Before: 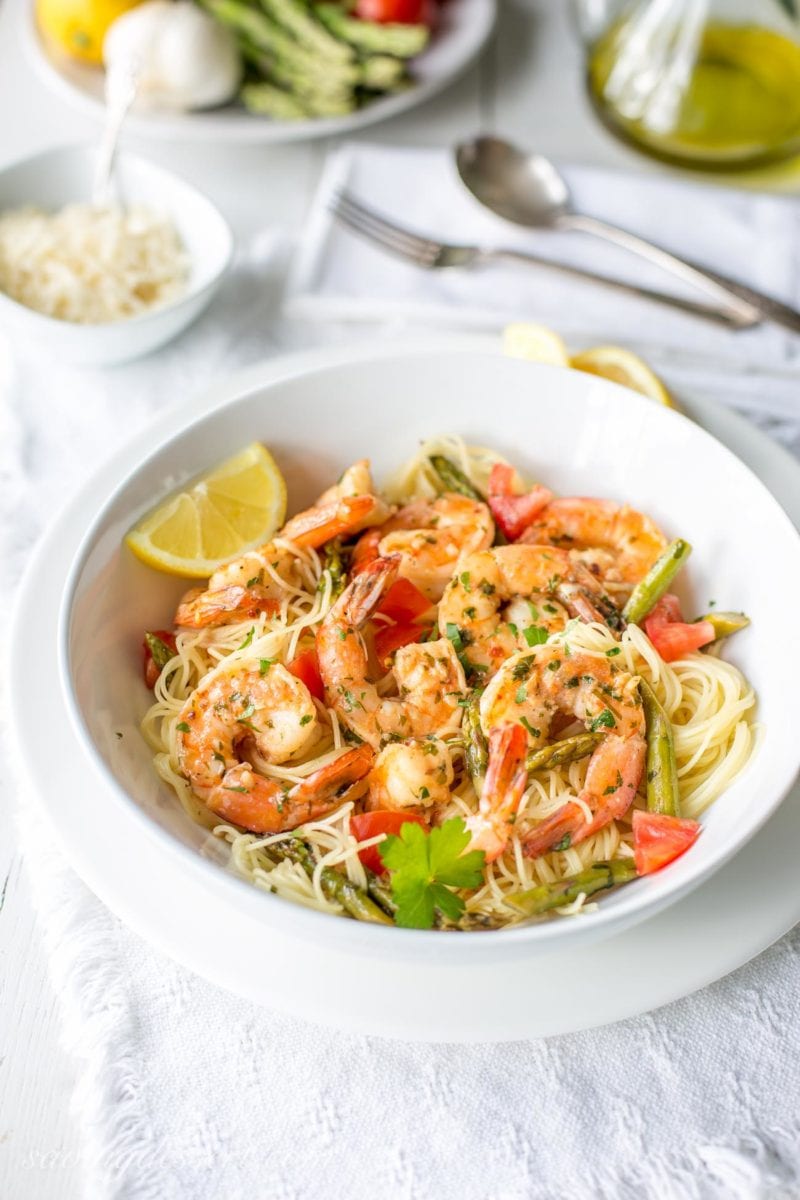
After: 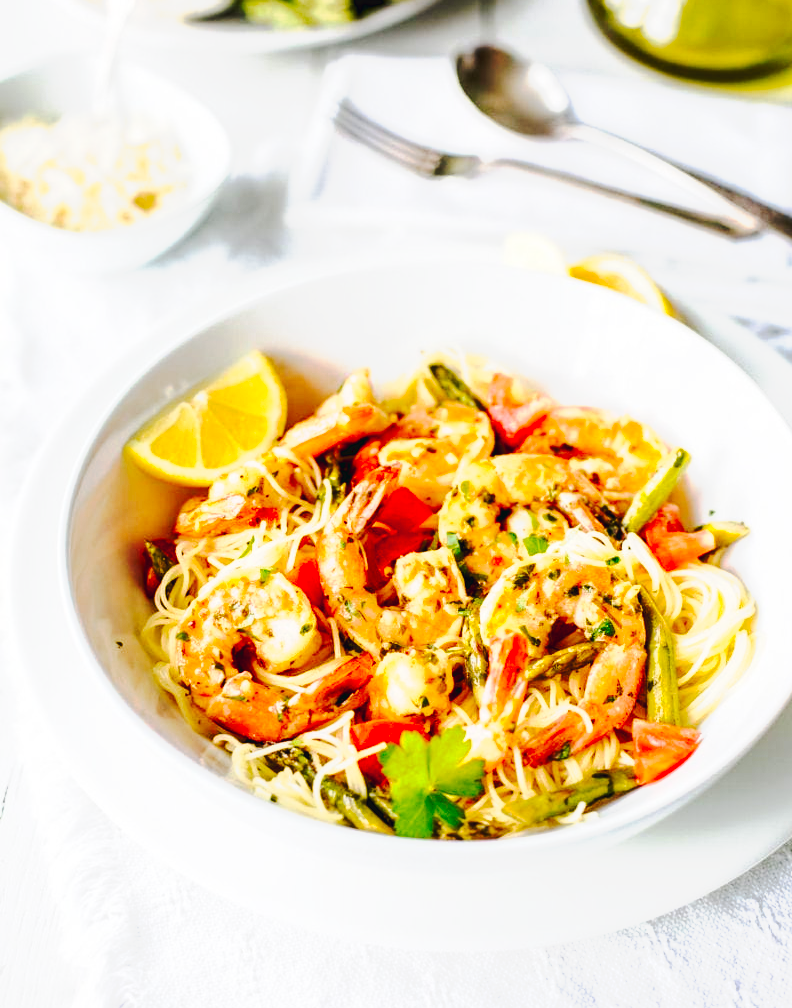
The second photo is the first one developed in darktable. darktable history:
crop: top 7.625%, bottom 8.027%
tone curve: curves: ch0 [(0, 0) (0.003, 0.043) (0.011, 0.043) (0.025, 0.035) (0.044, 0.042) (0.069, 0.035) (0.1, 0.03) (0.136, 0.017) (0.177, 0.03) (0.224, 0.06) (0.277, 0.118) (0.335, 0.189) (0.399, 0.297) (0.468, 0.483) (0.543, 0.631) (0.623, 0.746) (0.709, 0.823) (0.801, 0.944) (0.898, 0.966) (1, 1)], preserve colors none
